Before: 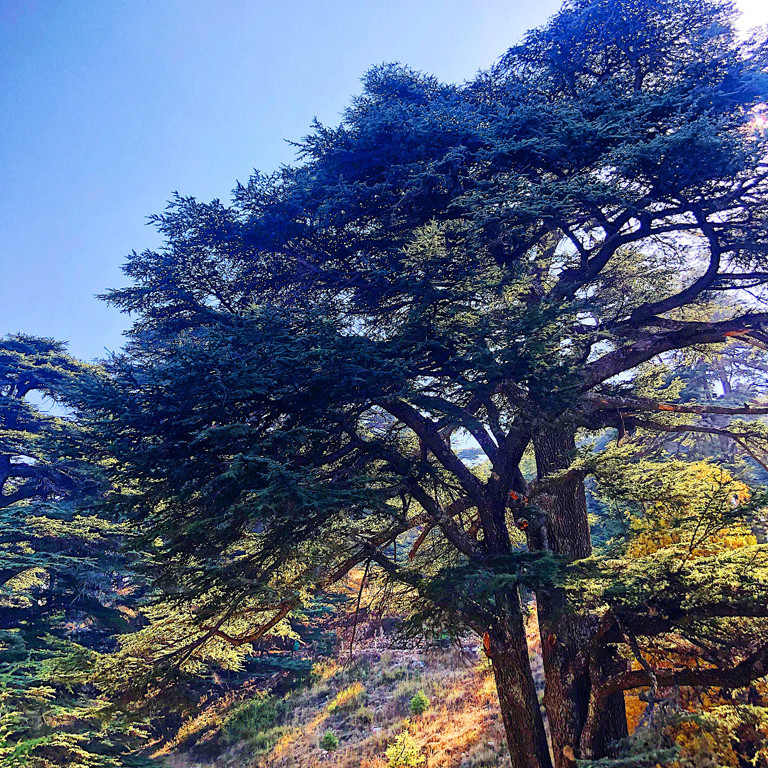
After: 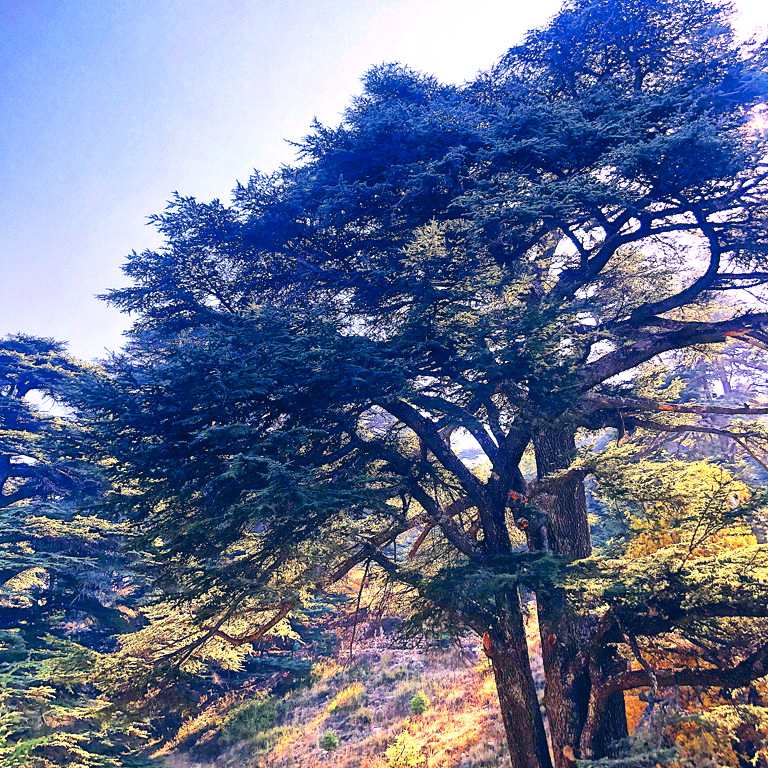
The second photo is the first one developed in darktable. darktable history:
color correction: highlights a* 14.12, highlights b* 6, shadows a* -5.06, shadows b* -15.83, saturation 0.86
exposure: exposure 0.671 EV, compensate exposure bias true, compensate highlight preservation false
shadows and highlights: low approximation 0.01, soften with gaussian
contrast equalizer: y [[0.5, 0.542, 0.583, 0.625, 0.667, 0.708], [0.5 ×6], [0.5 ×6], [0, 0.033, 0.067, 0.1, 0.133, 0.167], [0, 0.05, 0.1, 0.15, 0.2, 0.25]], mix -0.217
